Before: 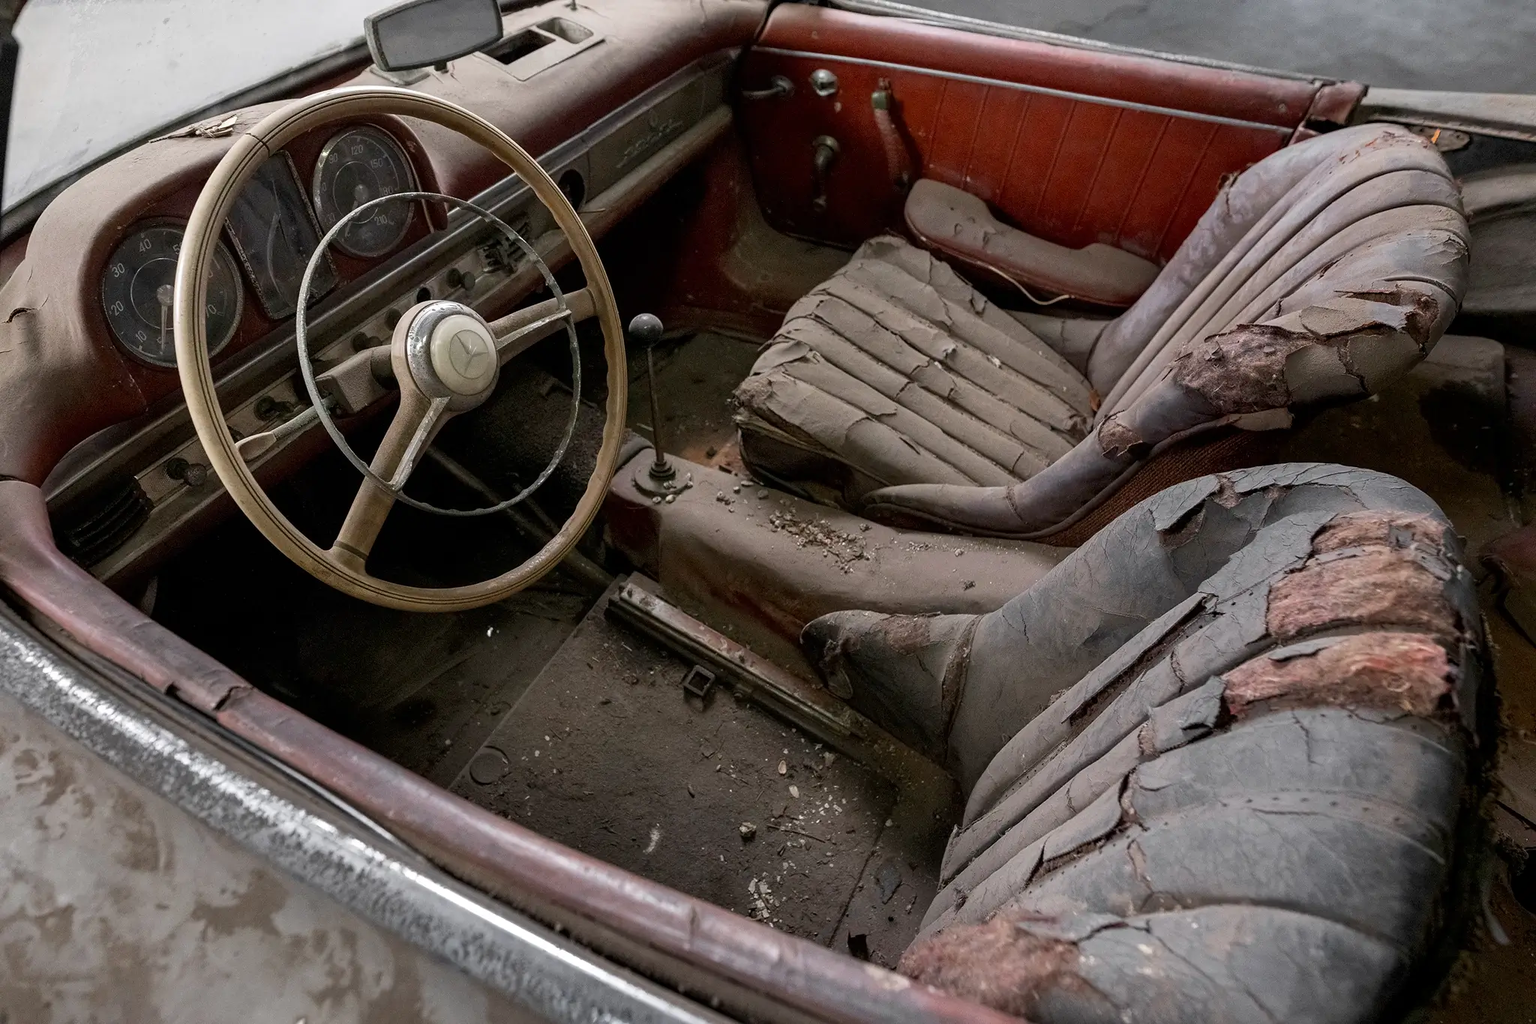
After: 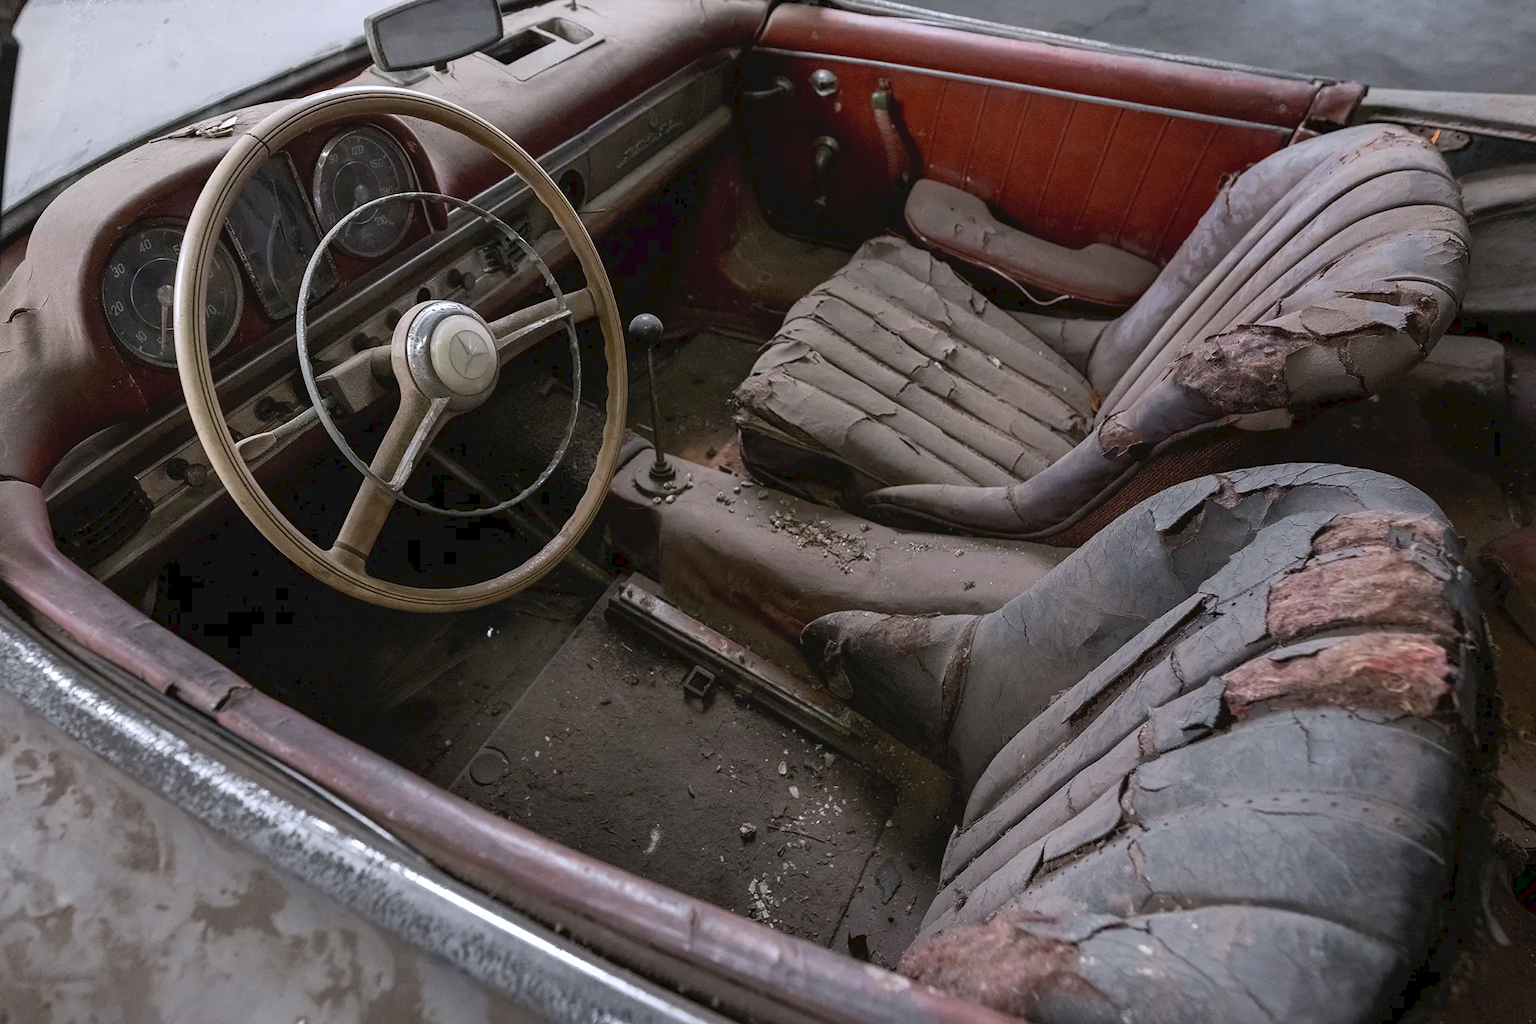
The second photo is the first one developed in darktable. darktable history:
white balance: red 0.984, blue 1.059
tone curve: curves: ch0 [(0, 0) (0.003, 0.051) (0.011, 0.054) (0.025, 0.056) (0.044, 0.07) (0.069, 0.092) (0.1, 0.119) (0.136, 0.149) (0.177, 0.189) (0.224, 0.231) (0.277, 0.278) (0.335, 0.329) (0.399, 0.386) (0.468, 0.454) (0.543, 0.524) (0.623, 0.603) (0.709, 0.687) (0.801, 0.776) (0.898, 0.878) (1, 1)], preserve colors none
